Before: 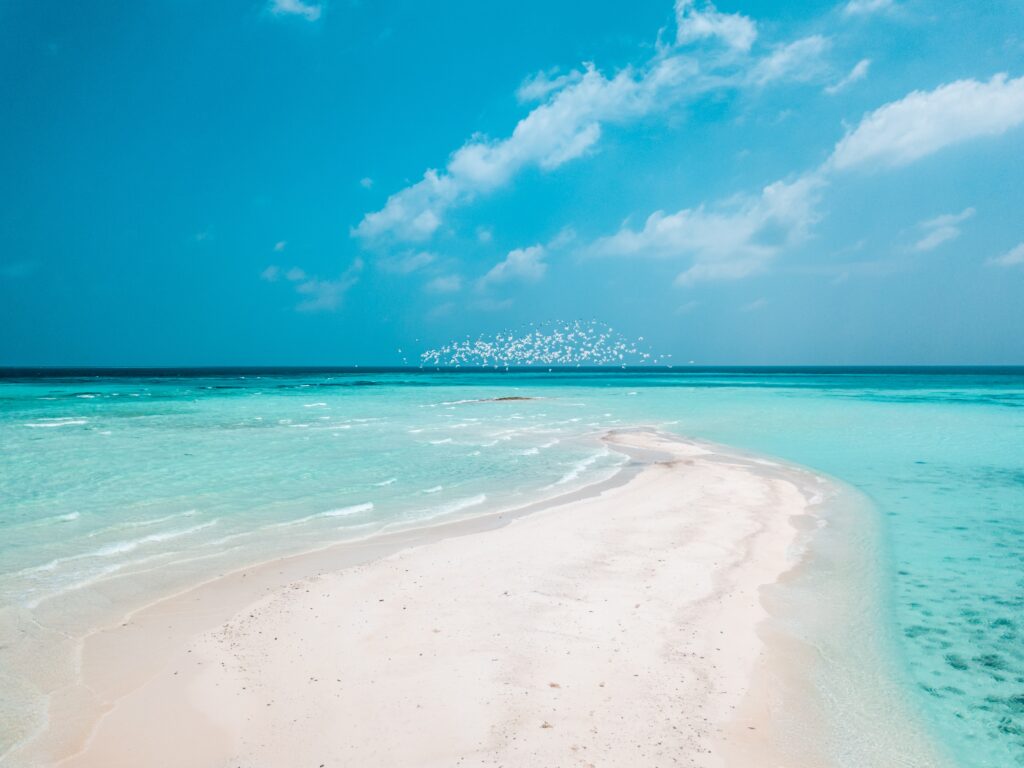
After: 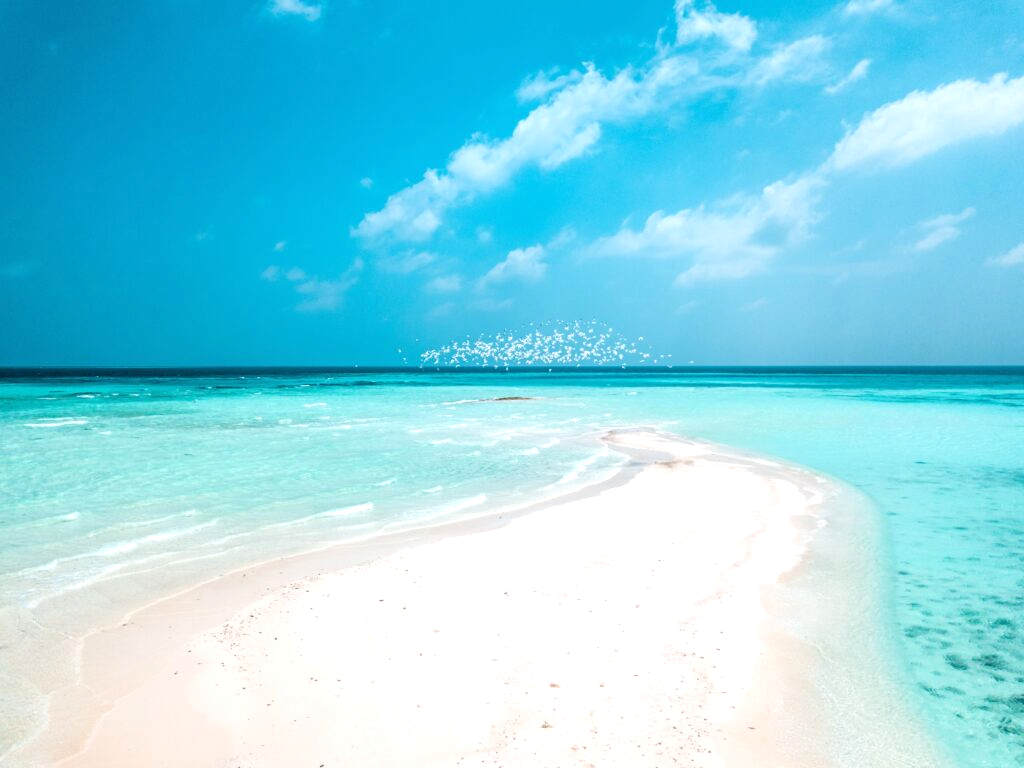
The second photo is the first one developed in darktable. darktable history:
tone equalizer: -8 EV -0.403 EV, -7 EV -0.359 EV, -6 EV -0.37 EV, -5 EV -0.221 EV, -3 EV 0.247 EV, -2 EV 0.333 EV, -1 EV 0.383 EV, +0 EV 0.433 EV
